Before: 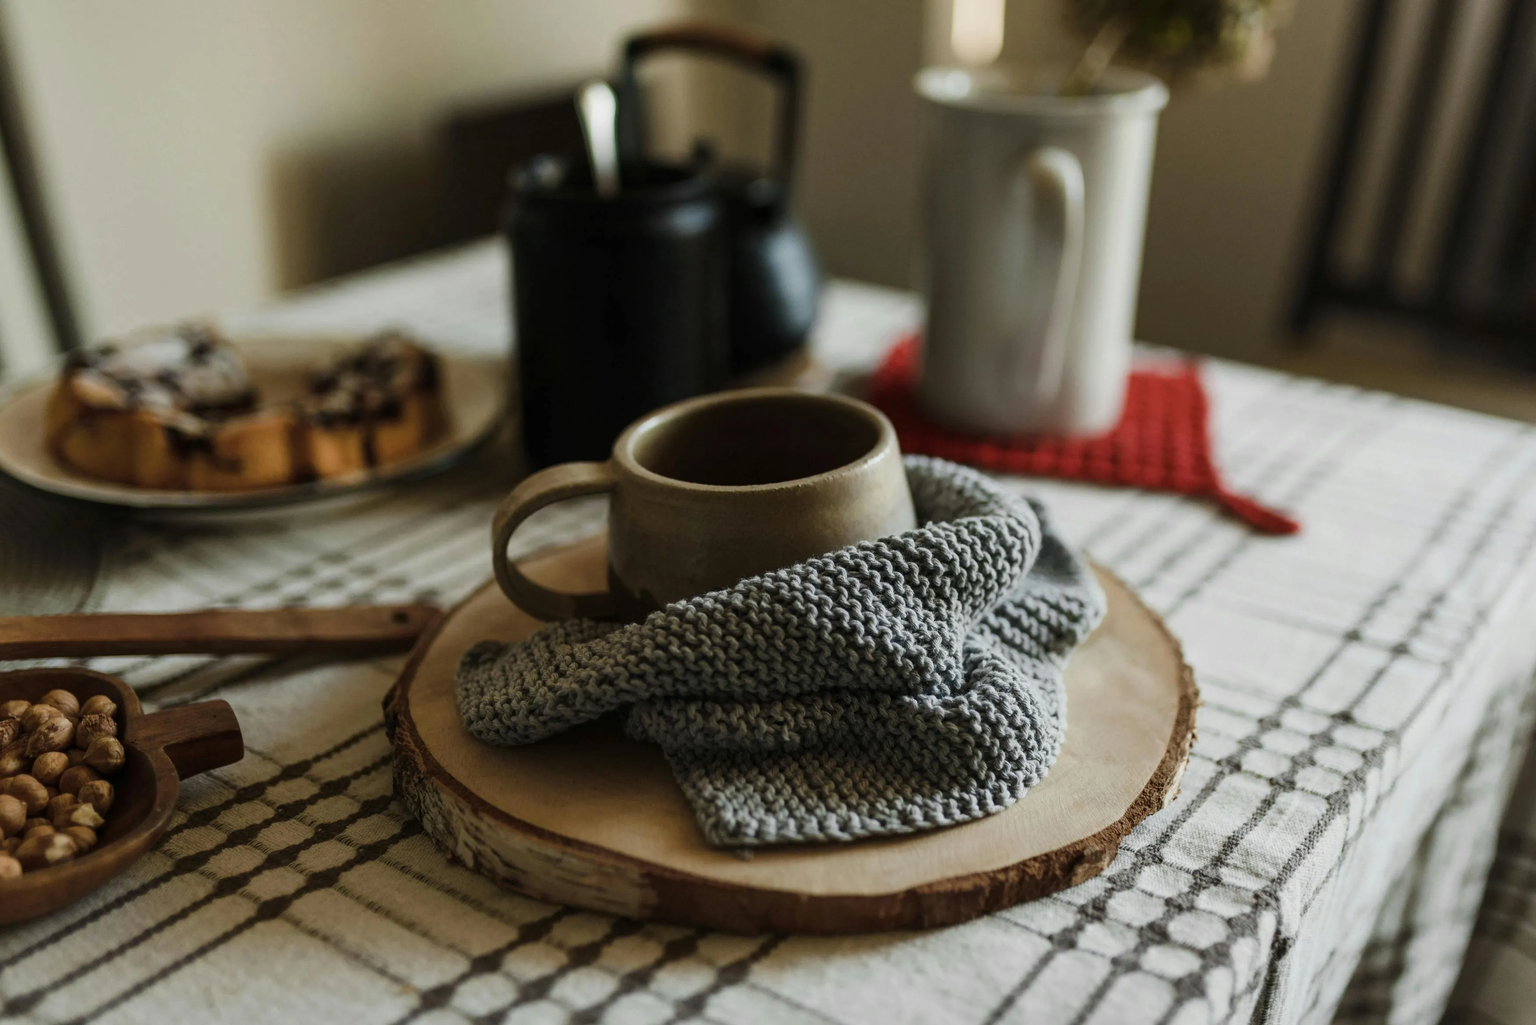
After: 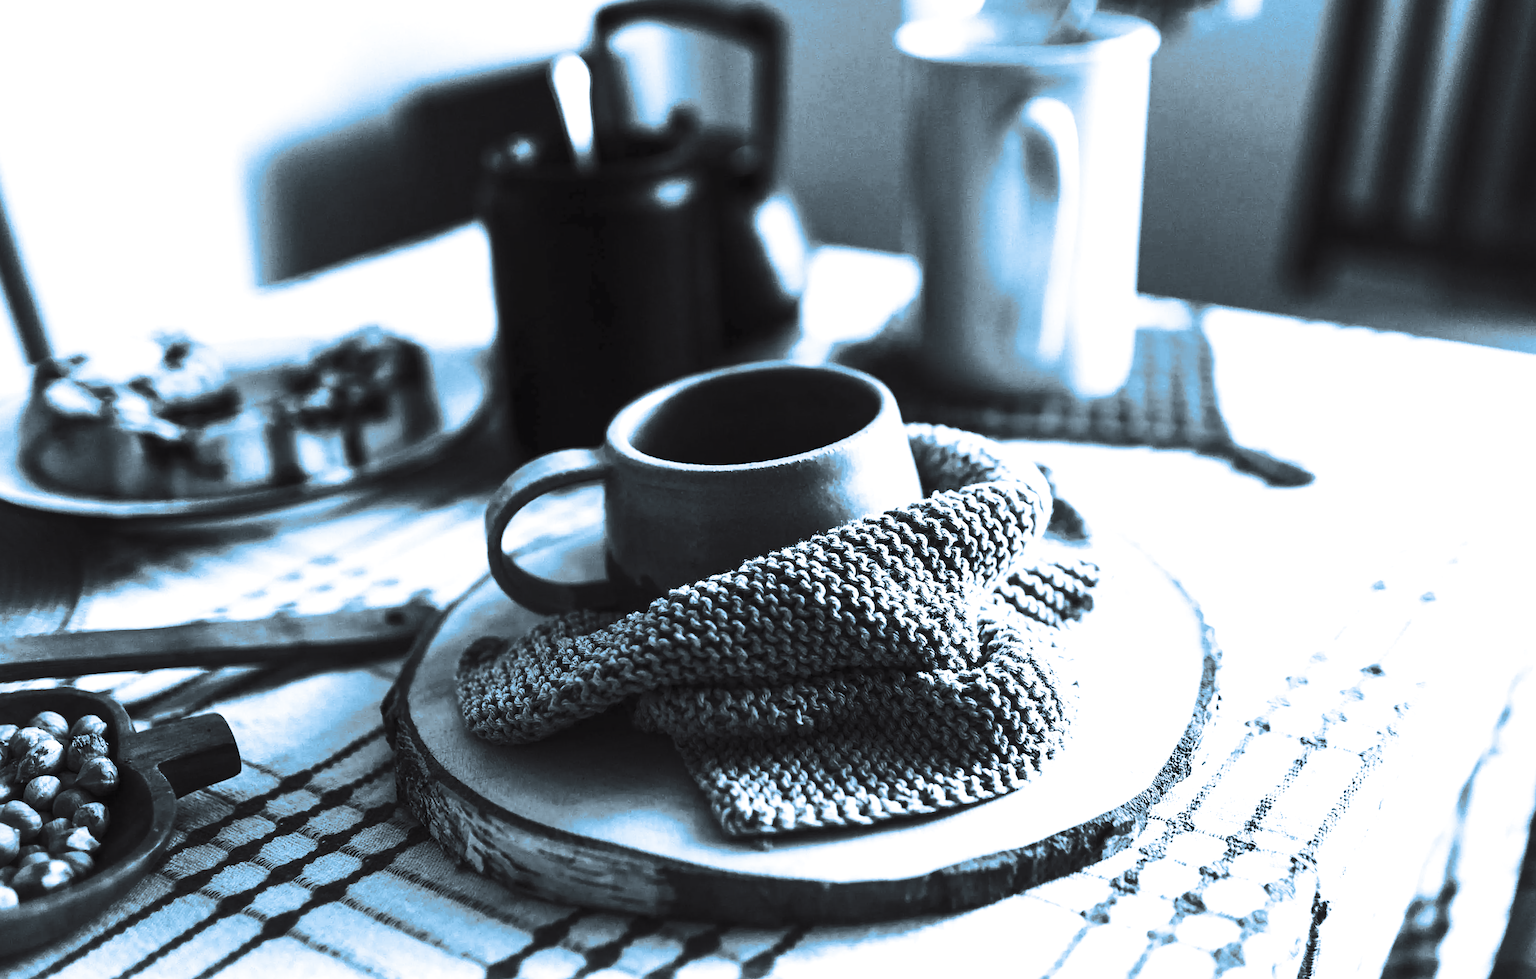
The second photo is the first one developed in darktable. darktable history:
sharpen: on, module defaults
split-toning: shadows › hue 351.18°, shadows › saturation 0.86, highlights › hue 218.82°, highlights › saturation 0.73, balance -19.167
contrast brightness saturation: contrast 0.53, brightness 0.47, saturation -1
base curve: curves: ch0 [(0, 0) (0.028, 0.03) (0.121, 0.232) (0.46, 0.748) (0.859, 0.968) (1, 1)], preserve colors none
color correction: highlights a* -10.69, highlights b* -19.19
white balance: red 1.045, blue 0.932
rotate and perspective: rotation -3°, crop left 0.031, crop right 0.968, crop top 0.07, crop bottom 0.93
